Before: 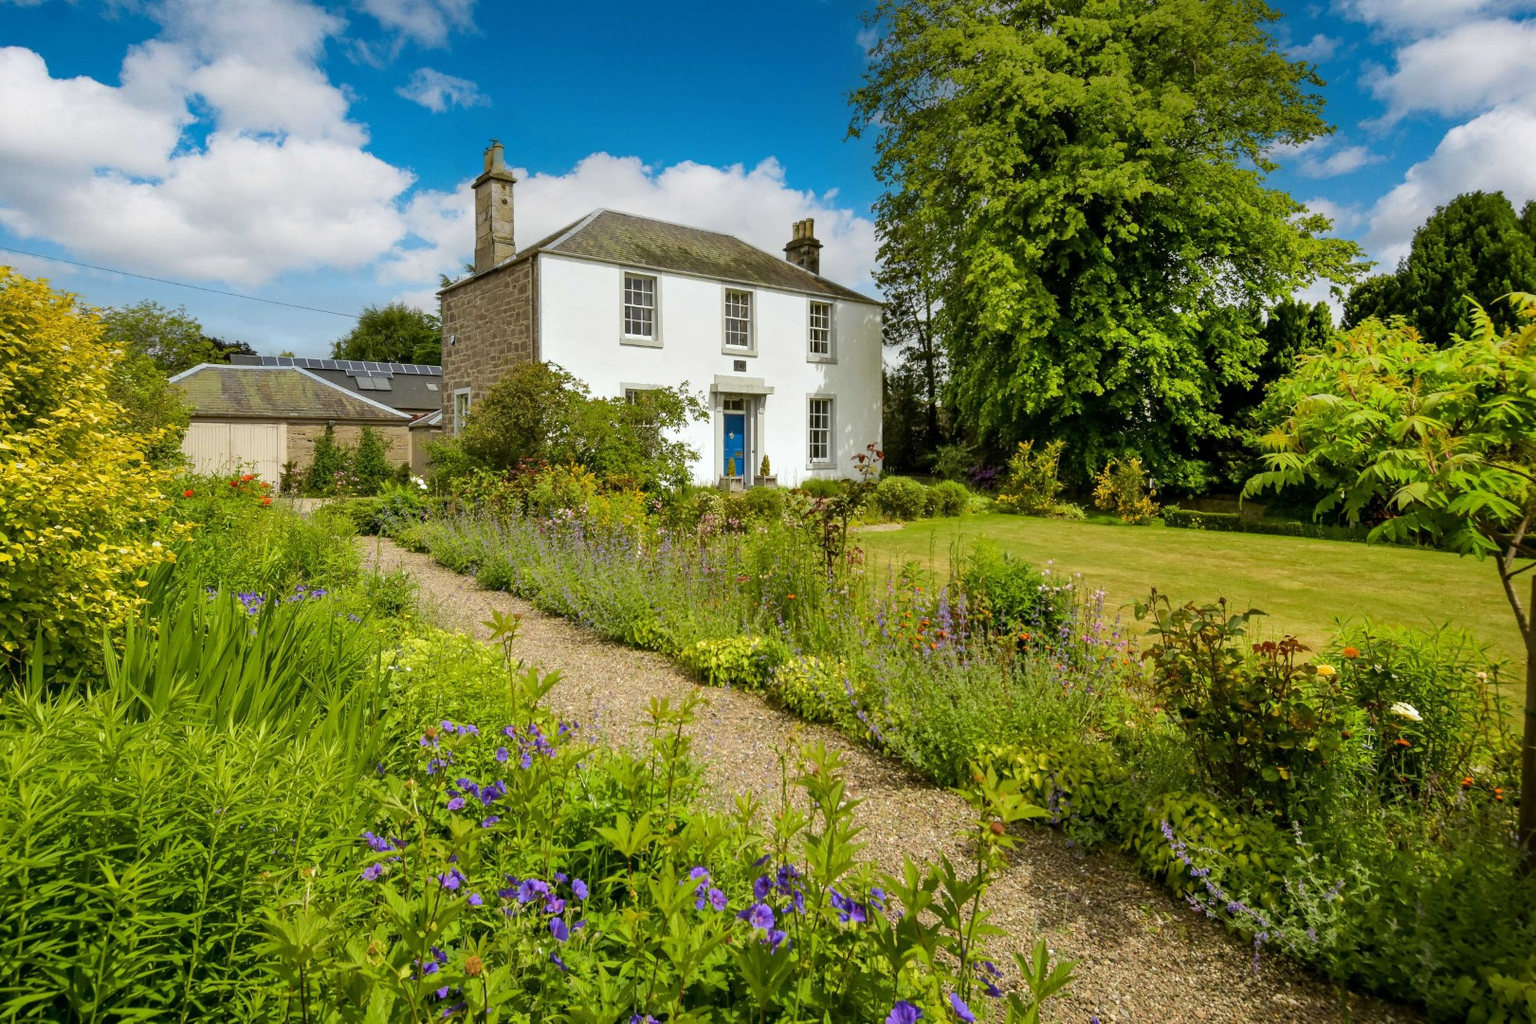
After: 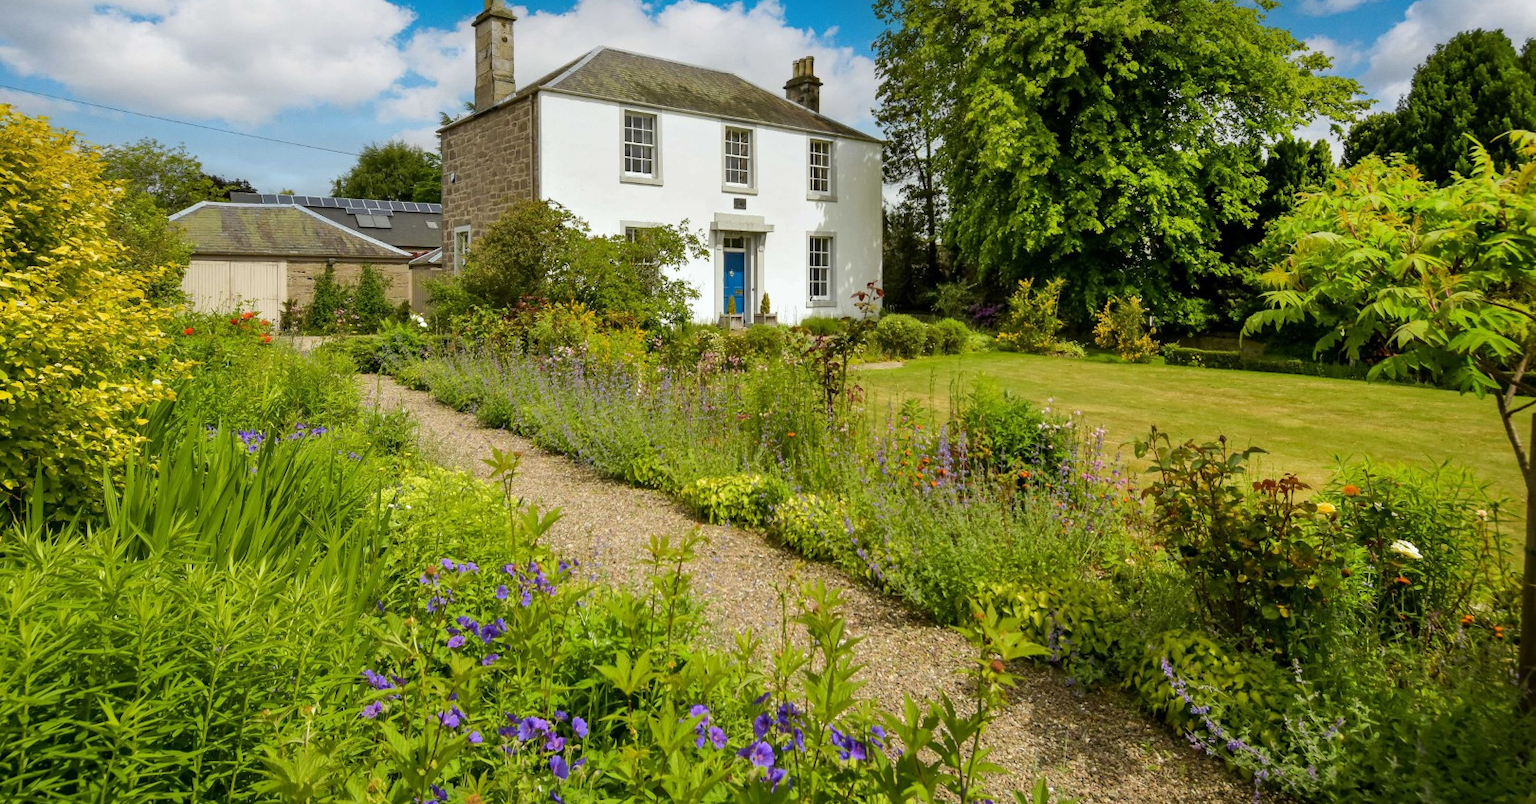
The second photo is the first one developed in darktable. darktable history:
crop and rotate: top 15.902%, bottom 5.458%
